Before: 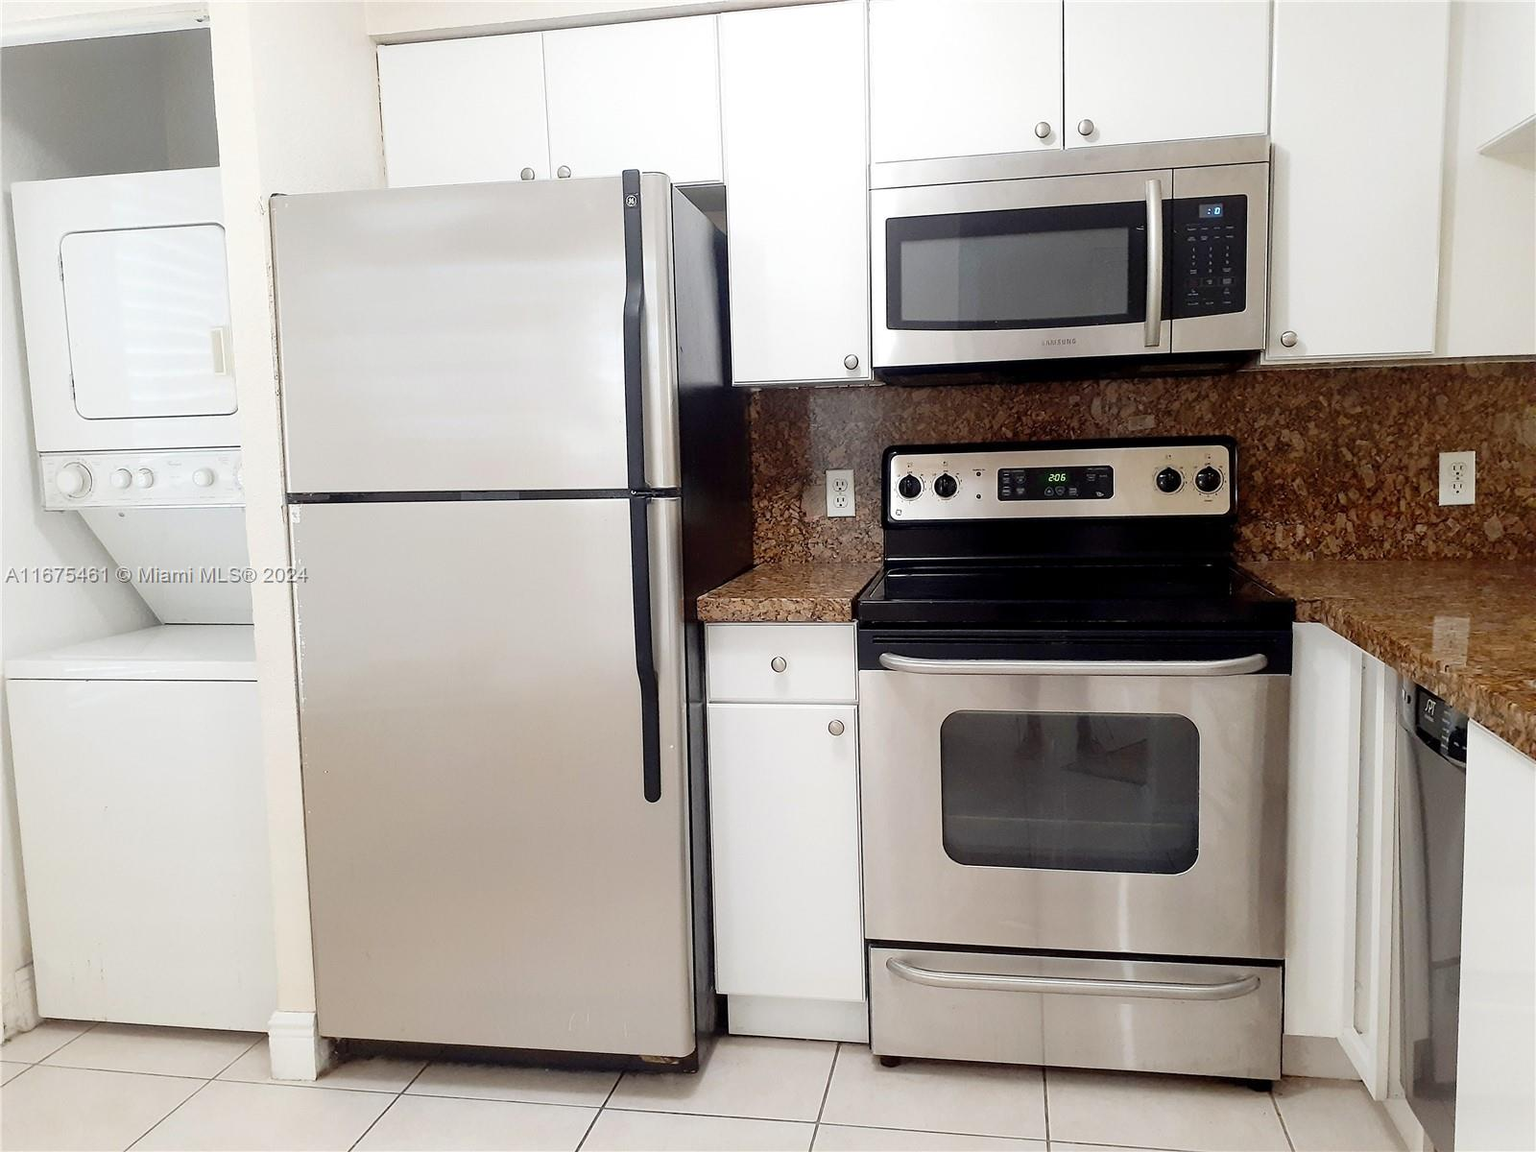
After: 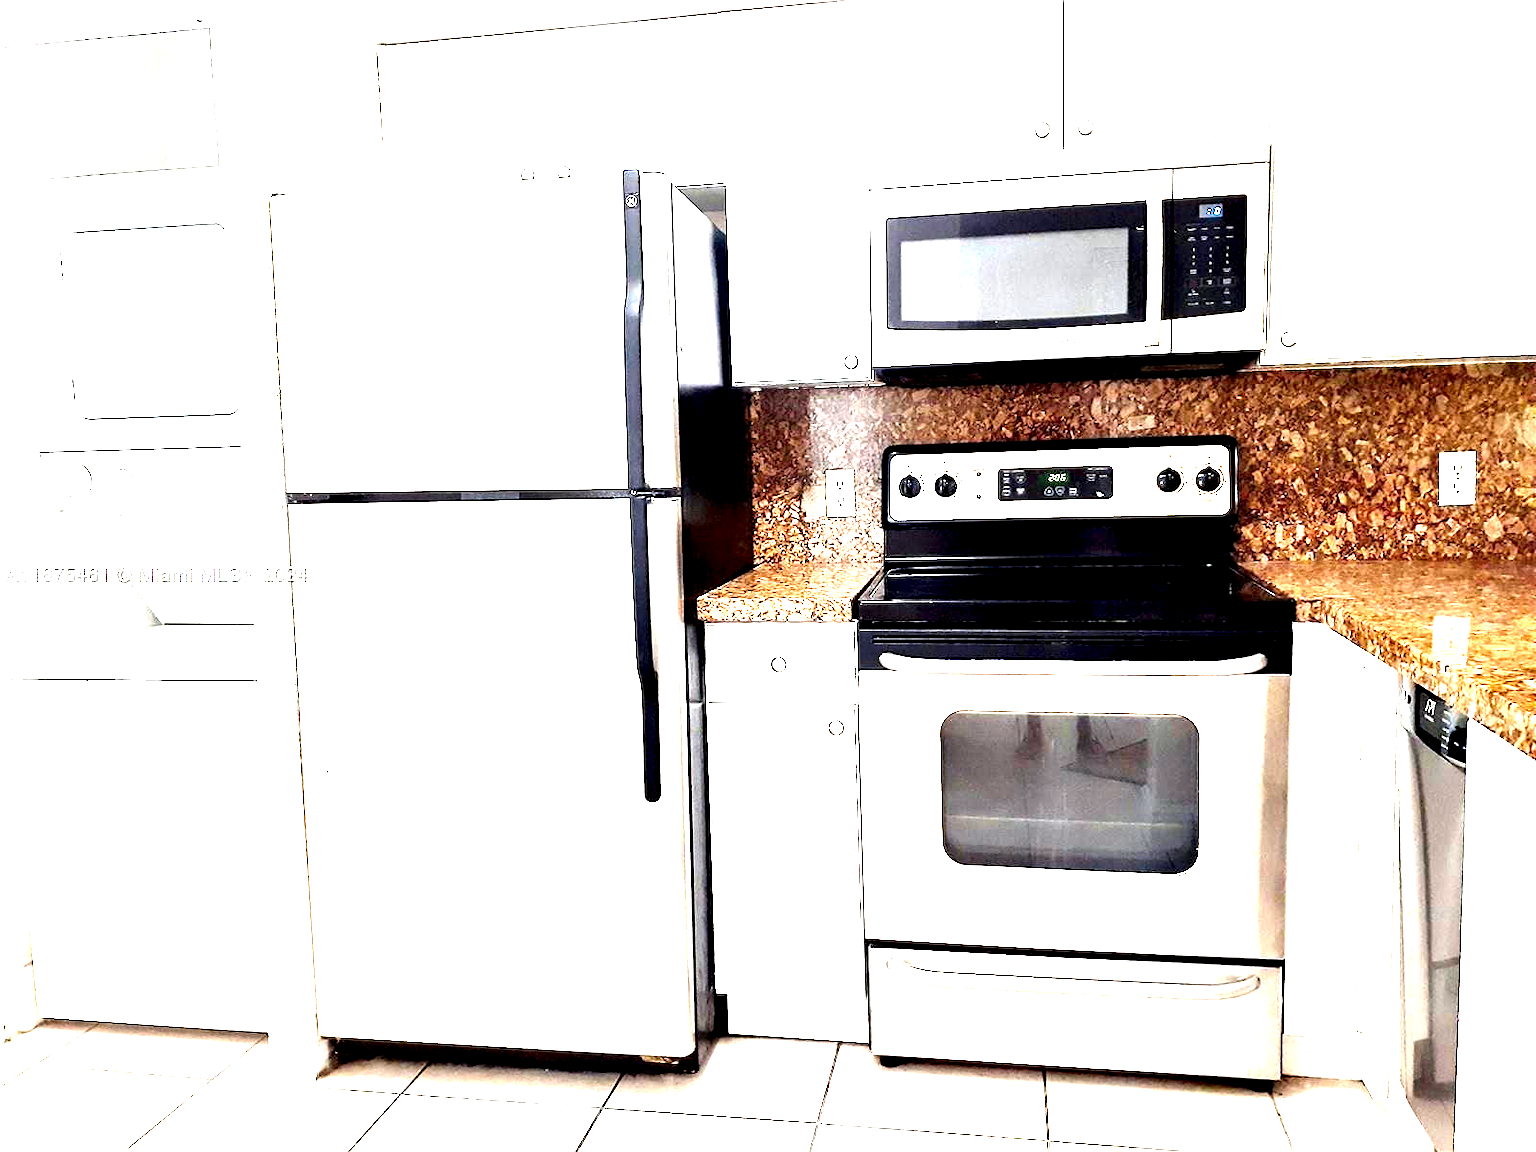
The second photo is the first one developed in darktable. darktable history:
contrast equalizer: y [[0.6 ×6], [0.55 ×6], [0 ×6], [0 ×6], [0 ×6]]
exposure: exposure 2.896 EV, compensate highlight preservation false
